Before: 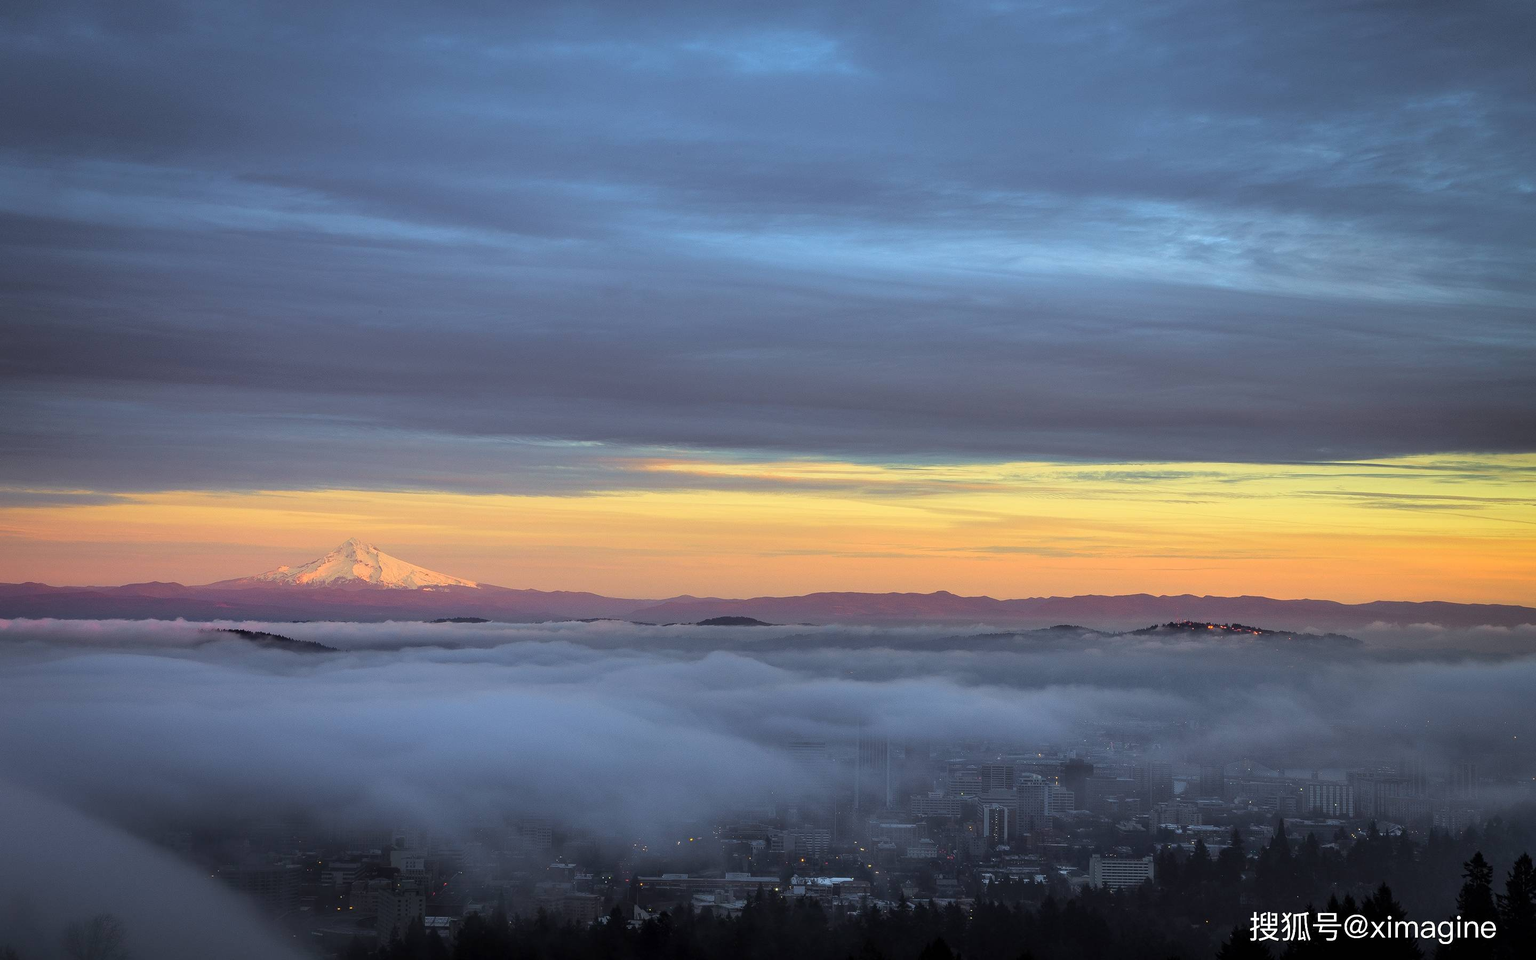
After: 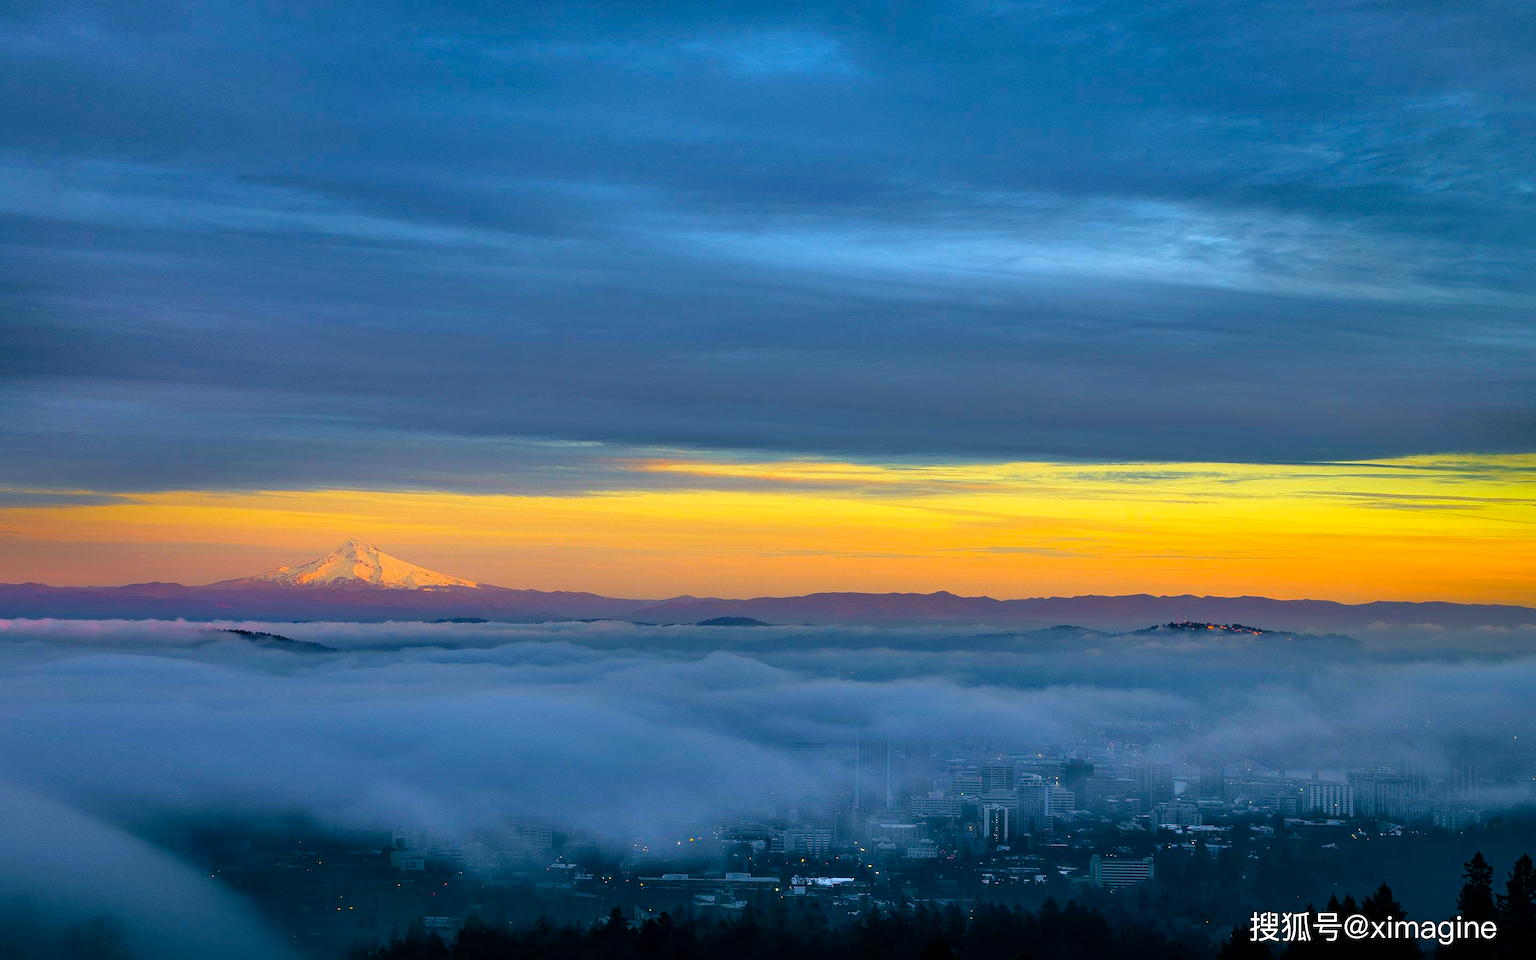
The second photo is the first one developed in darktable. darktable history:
color balance rgb: shadows lift › luminance -28.937%, shadows lift › chroma 10.307%, shadows lift › hue 228.05°, power › hue 72.01°, linear chroma grading › global chroma 8.81%, perceptual saturation grading › global saturation 30.788%, global vibrance 9.674%
tone equalizer: -7 EV -0.59 EV, -6 EV 1.02 EV, -5 EV -0.431 EV, -4 EV 0.46 EV, -3 EV 0.417 EV, -2 EV 0.138 EV, -1 EV -0.153 EV, +0 EV -0.408 EV, mask exposure compensation -0.514 EV
